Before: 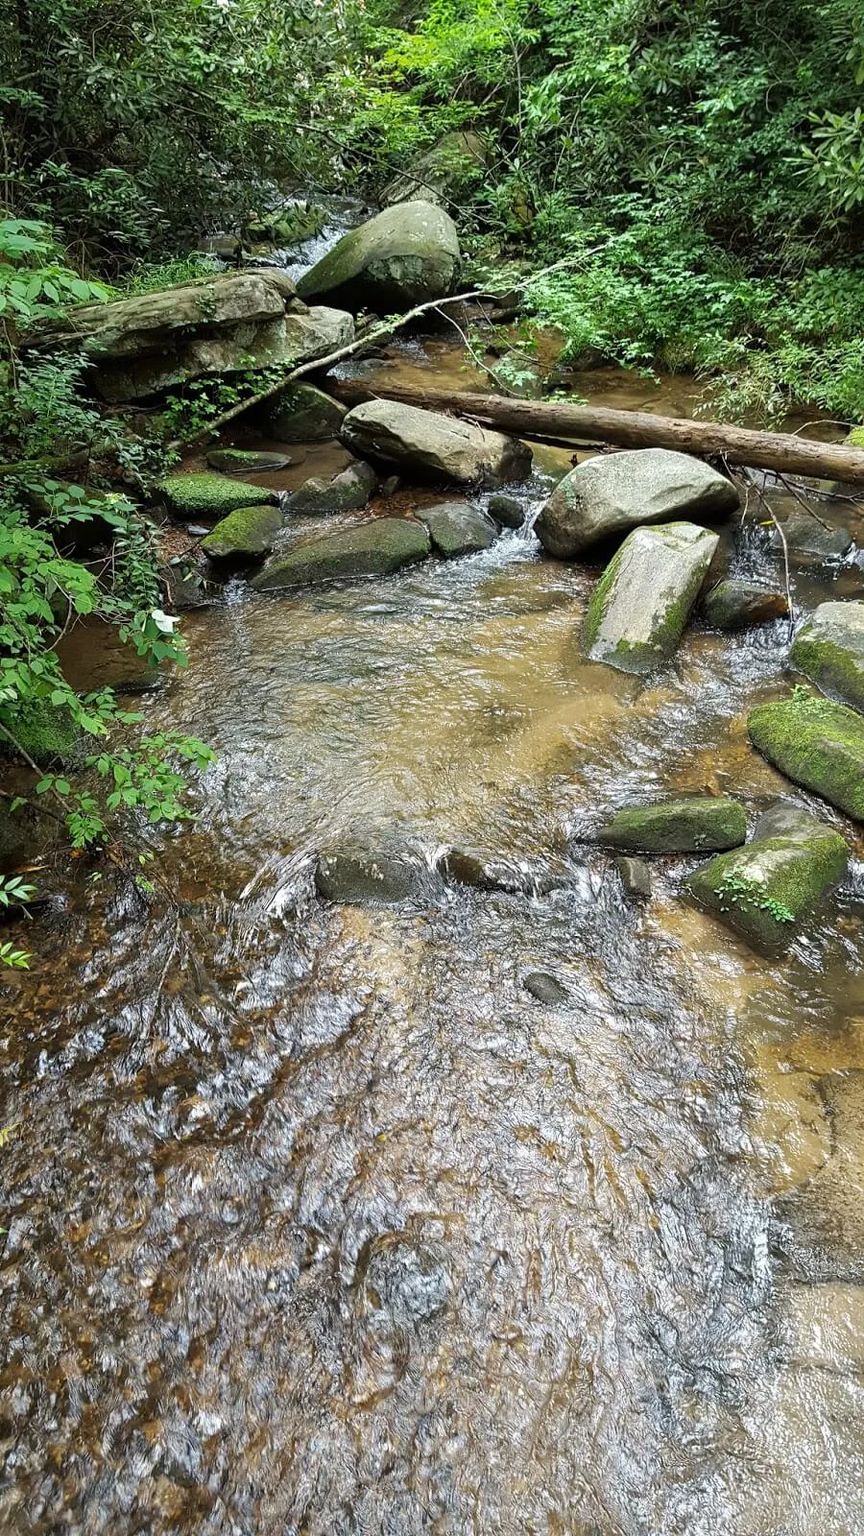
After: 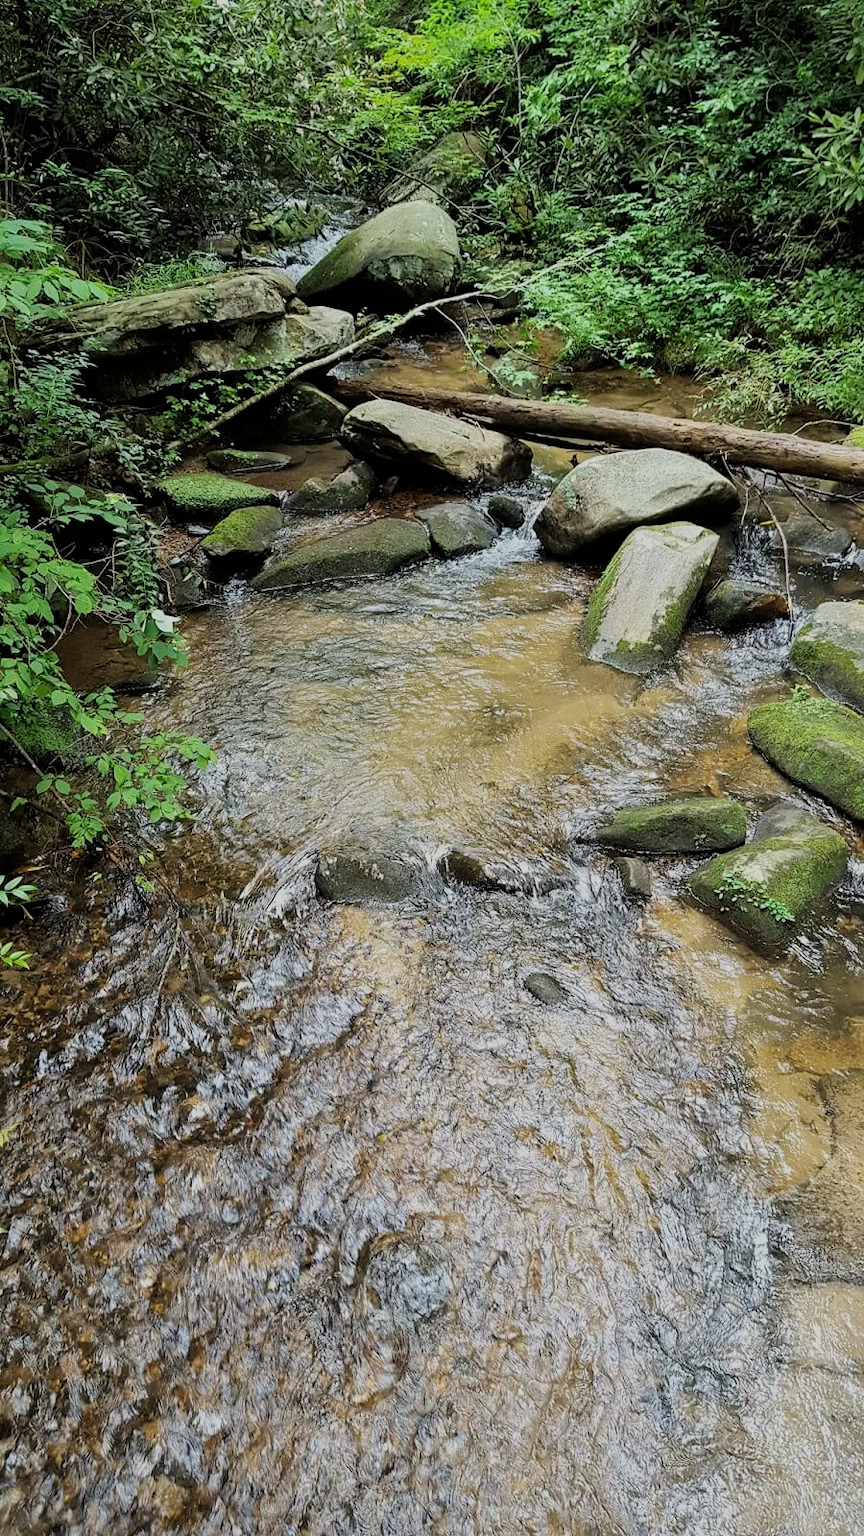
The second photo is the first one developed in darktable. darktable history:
filmic rgb: black relative exposure -7.48 EV, white relative exposure 4.83 EV, hardness 3.4, color science v6 (2022)
exposure: exposure -0.01 EV, compensate highlight preservation false
